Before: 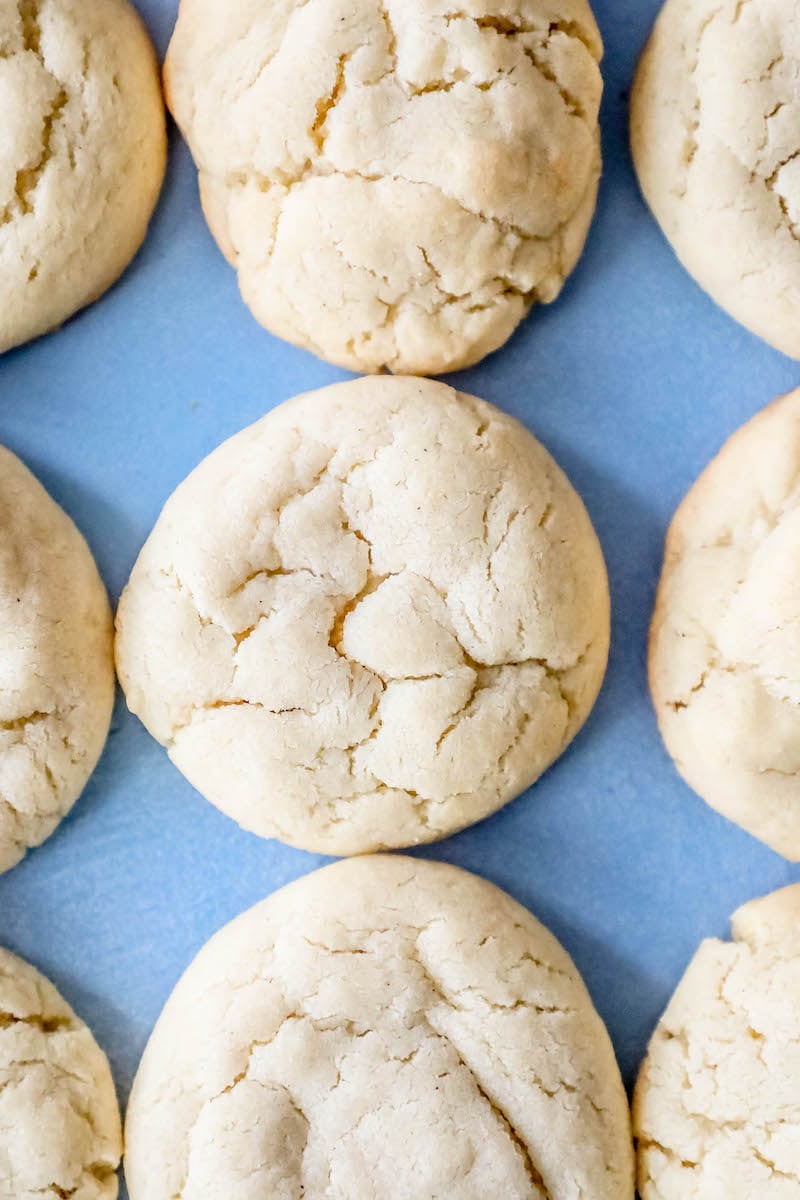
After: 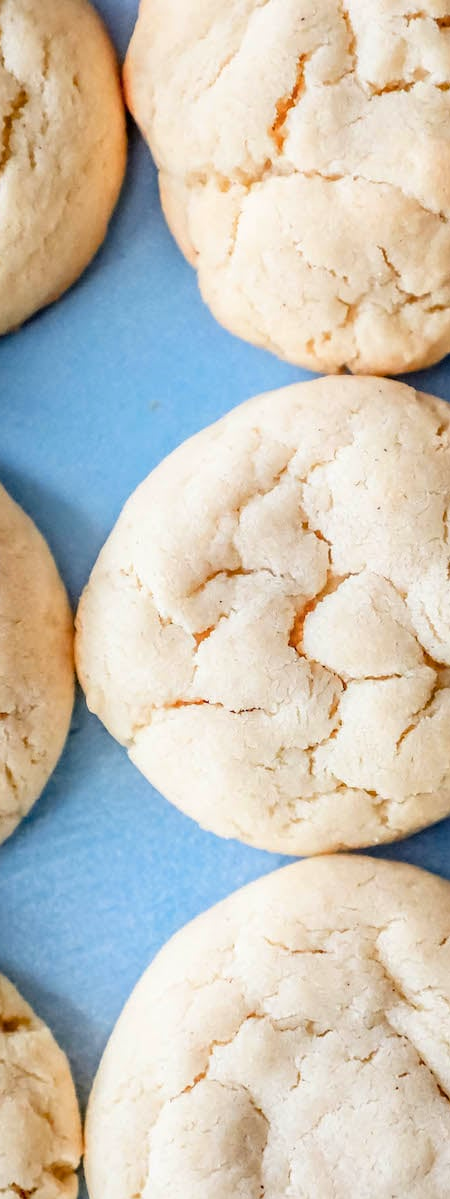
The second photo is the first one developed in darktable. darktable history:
crop: left 5.103%, right 38.537%
color zones: curves: ch1 [(0.235, 0.558) (0.75, 0.5)]; ch2 [(0.25, 0.462) (0.749, 0.457)], mix 20.45%
exposure: compensate highlight preservation false
